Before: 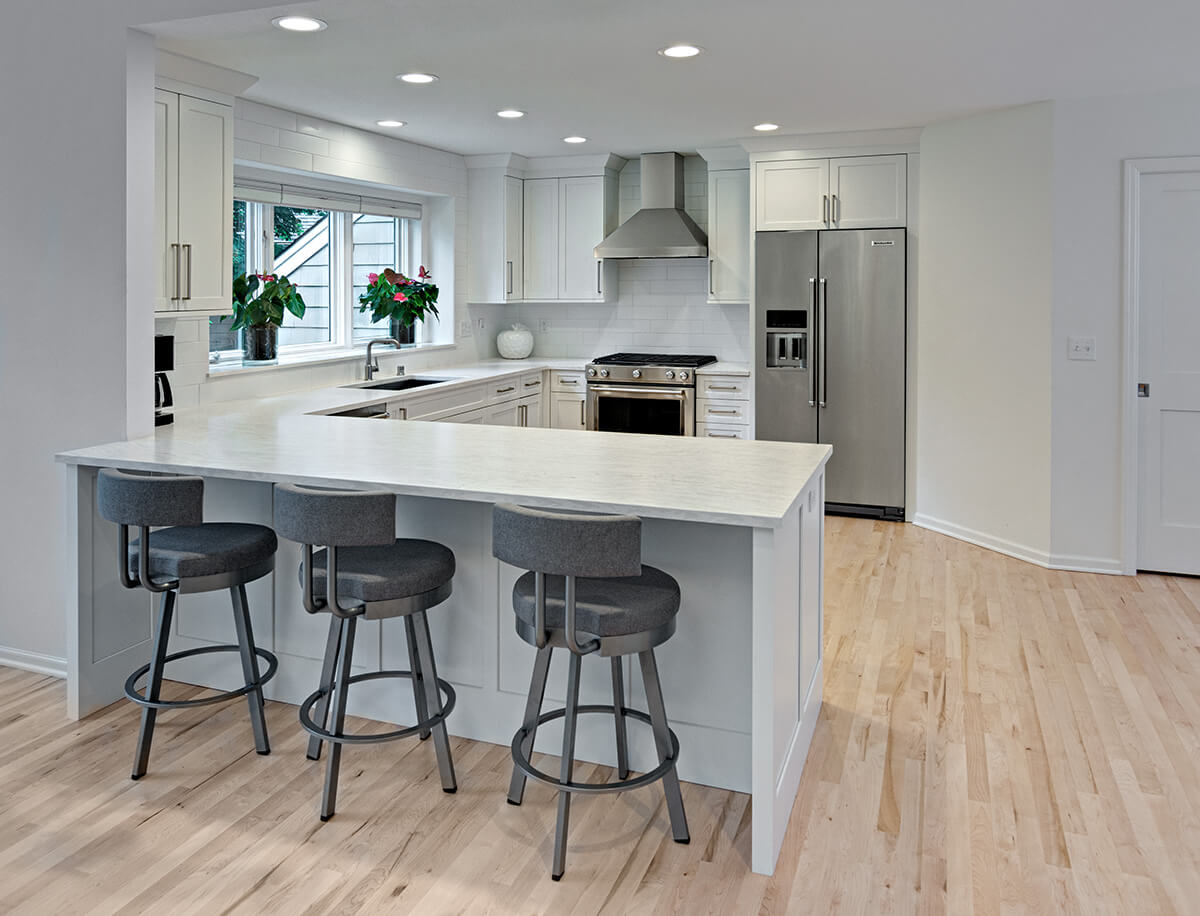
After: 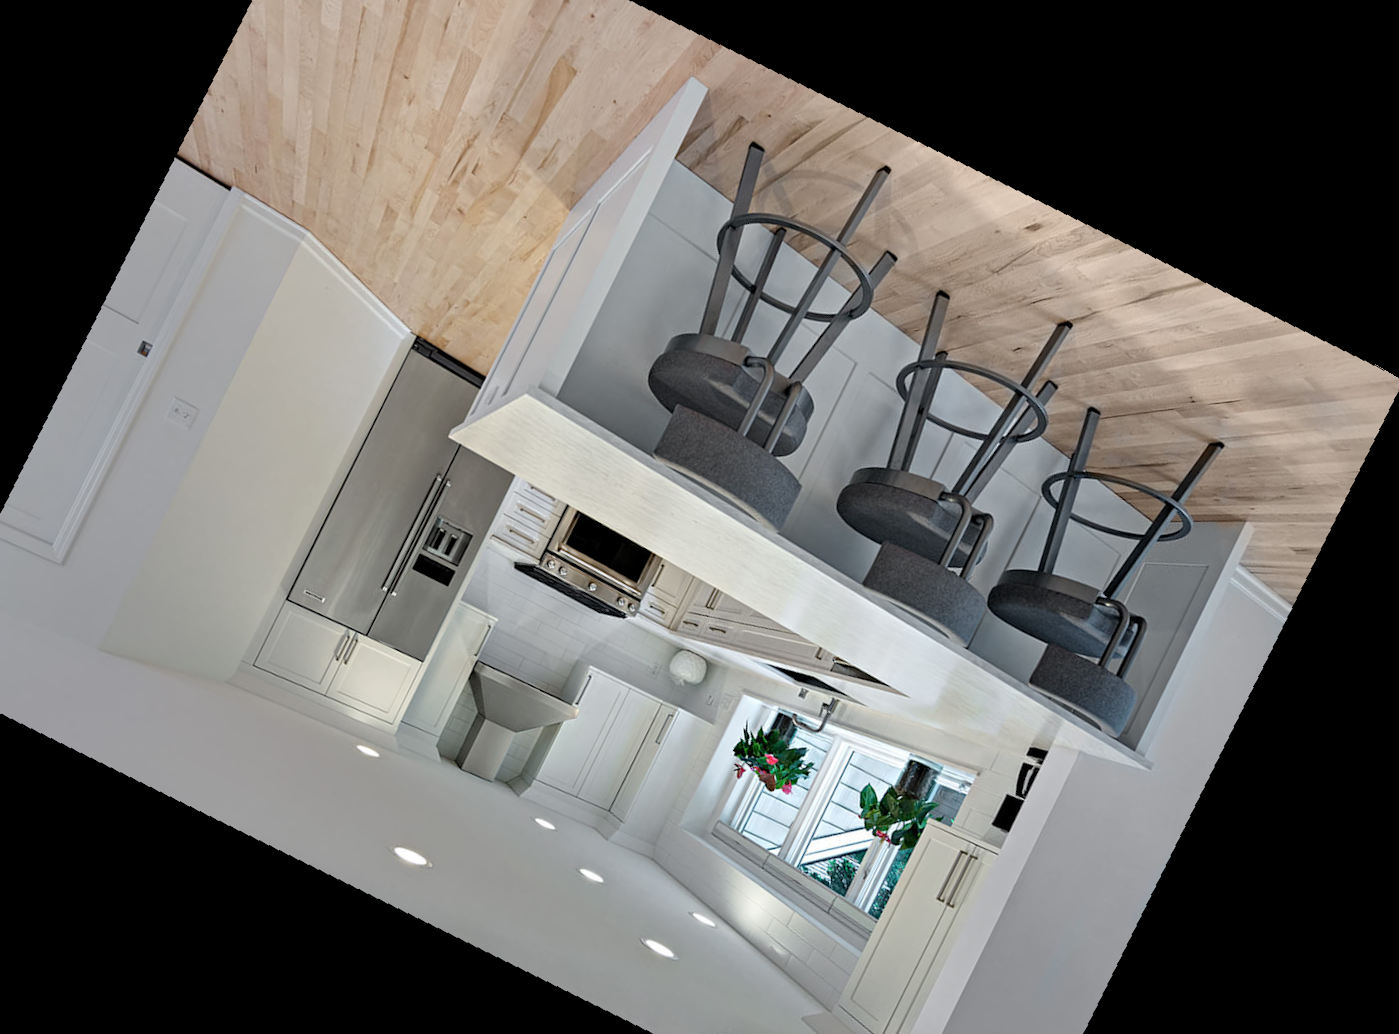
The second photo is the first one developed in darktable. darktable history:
crop and rotate: angle 148.68°, left 9.111%, top 15.603%, right 4.588%, bottom 17.041%
rotate and perspective: rotation -5.2°, automatic cropping off
